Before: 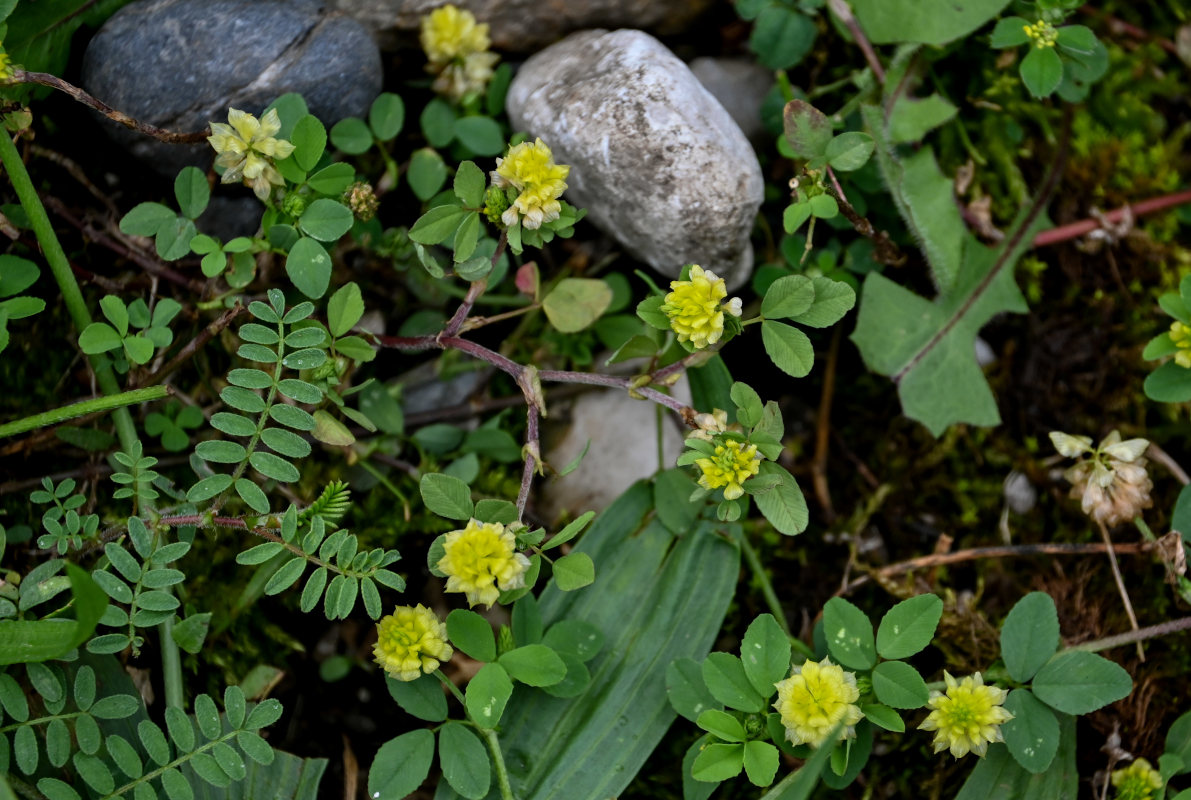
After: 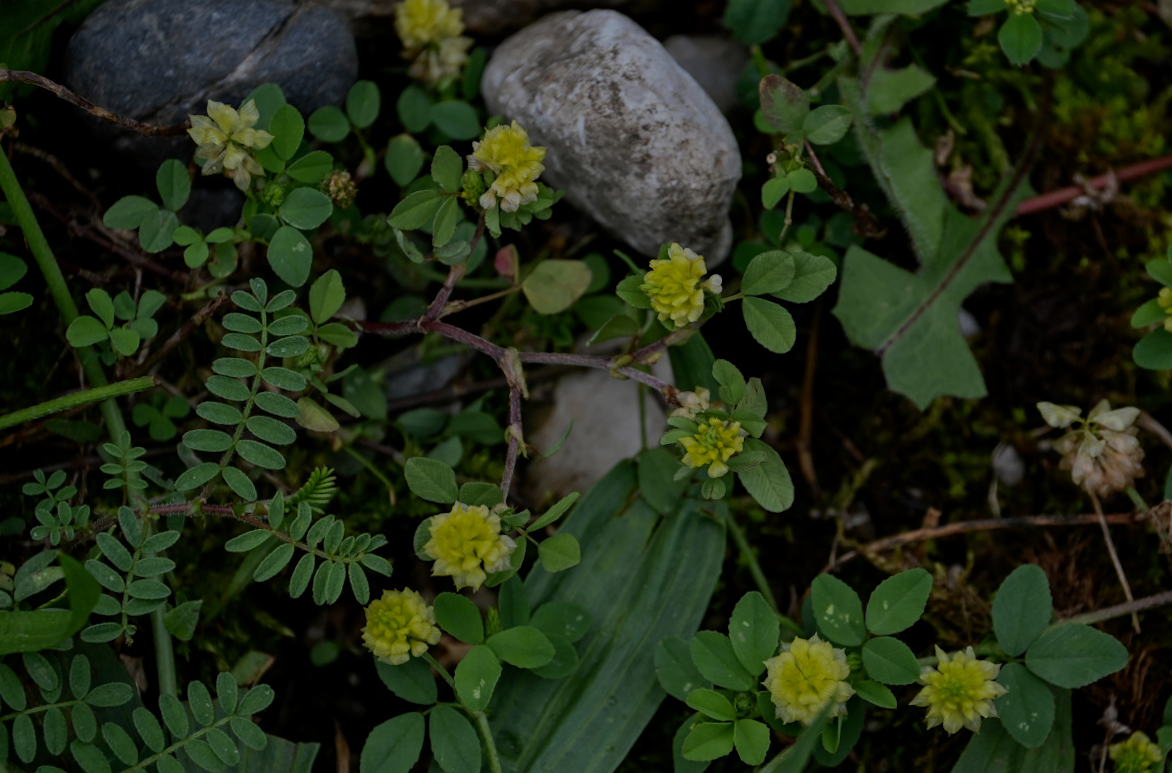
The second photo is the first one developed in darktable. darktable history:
exposure: exposure -1.468 EV, compensate highlight preservation false
rotate and perspective: rotation -1.32°, lens shift (horizontal) -0.031, crop left 0.015, crop right 0.985, crop top 0.047, crop bottom 0.982
bloom: size 3%, threshold 100%, strength 0%
